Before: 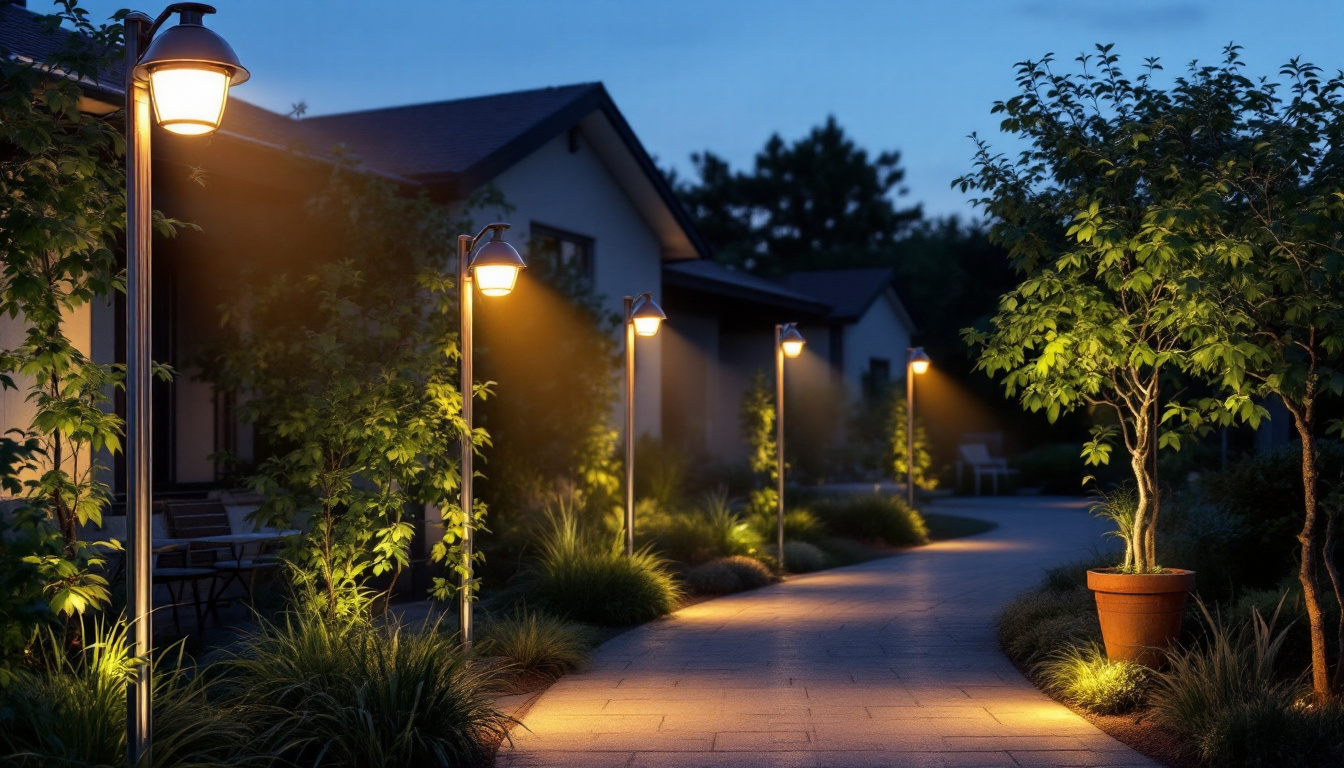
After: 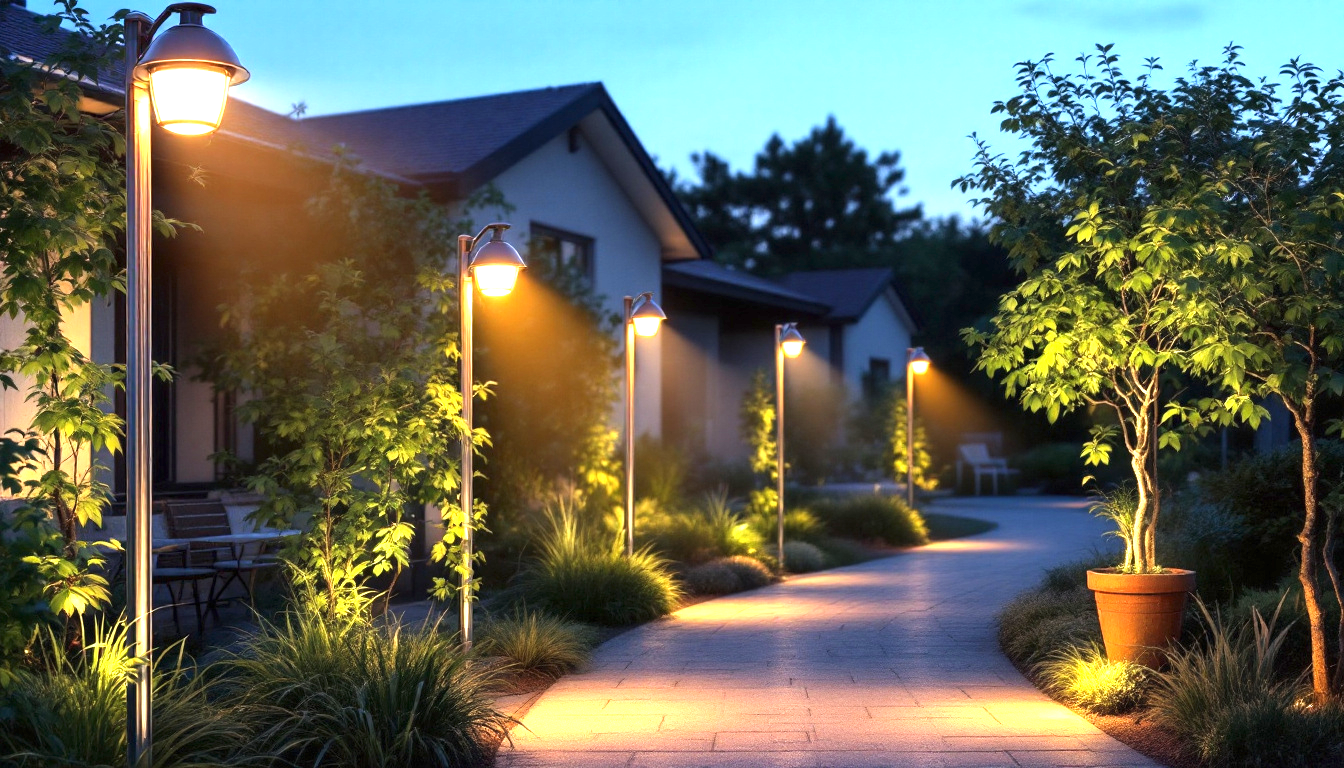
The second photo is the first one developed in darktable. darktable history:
exposure: black level correction 0, exposure 1.481 EV, compensate highlight preservation false
